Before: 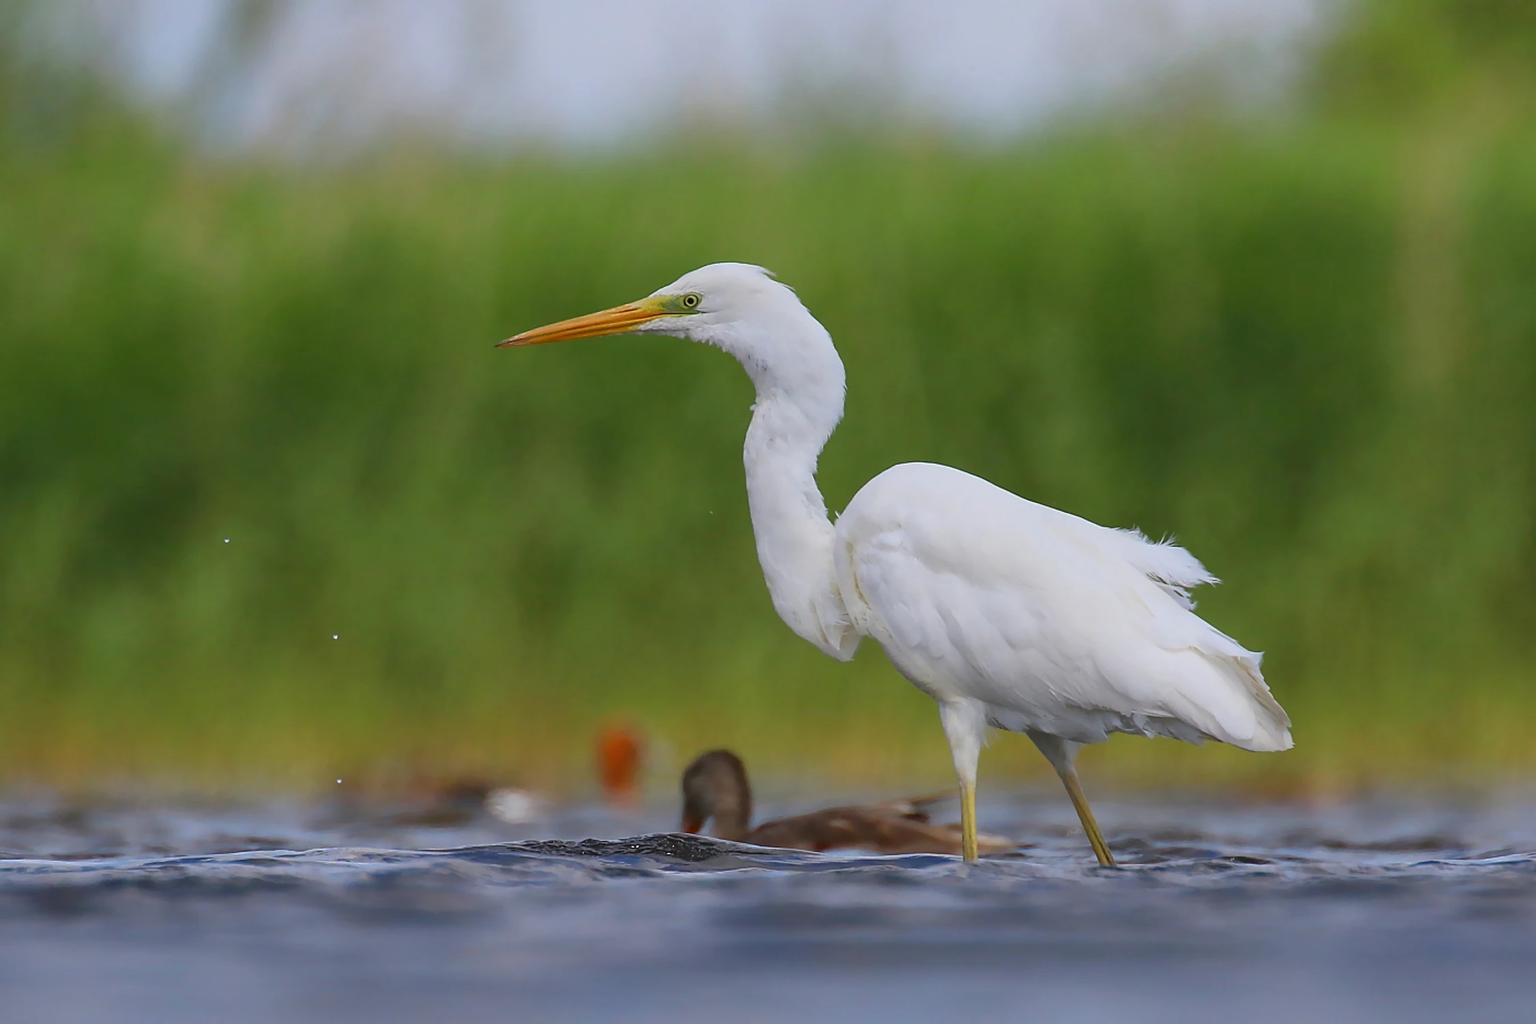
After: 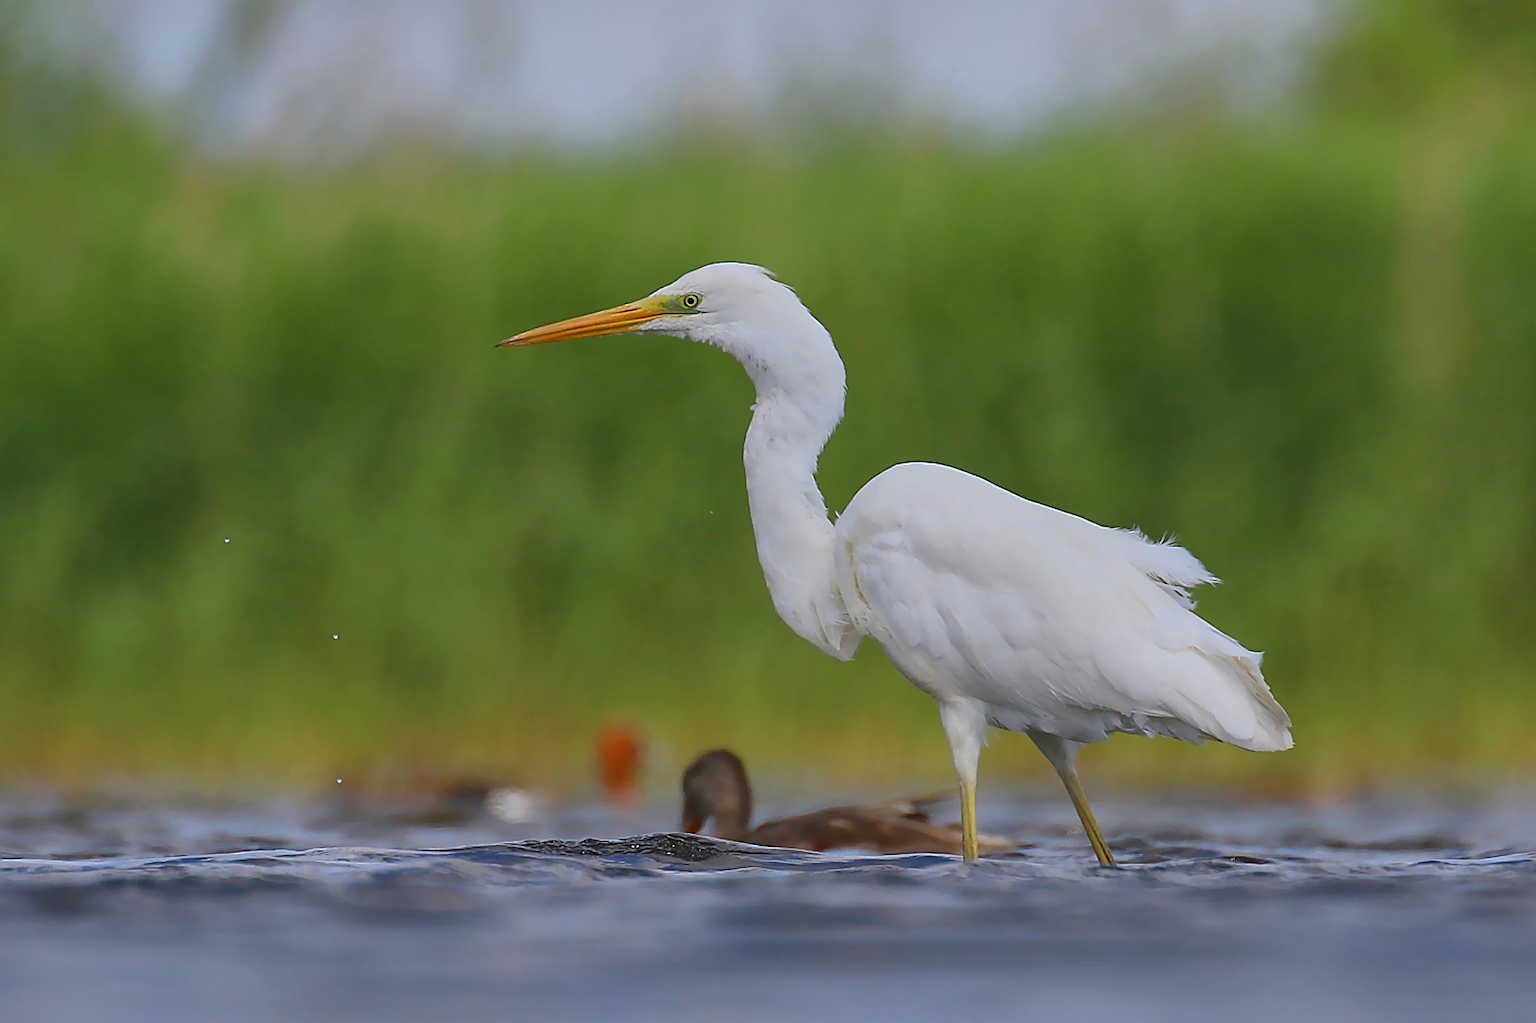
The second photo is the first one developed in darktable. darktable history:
sharpen: on, module defaults
shadows and highlights: shadows 39.69, highlights -59.82
